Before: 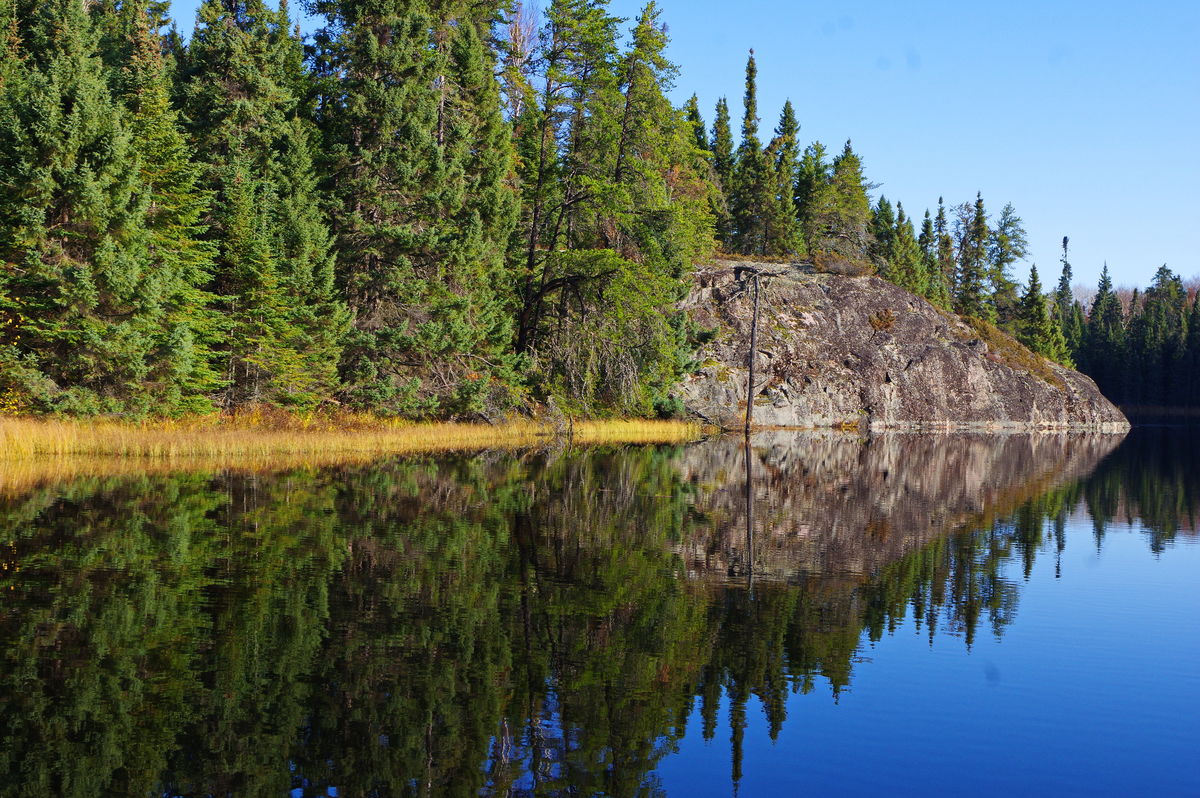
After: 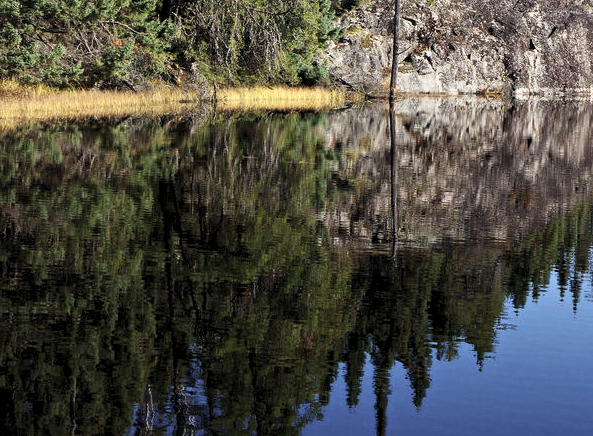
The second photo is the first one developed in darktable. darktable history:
crop: left 29.672%, top 41.786%, right 20.851%, bottom 3.487%
contrast brightness saturation: contrast 0.1, saturation -0.36
levels: levels [0.055, 0.477, 0.9]
